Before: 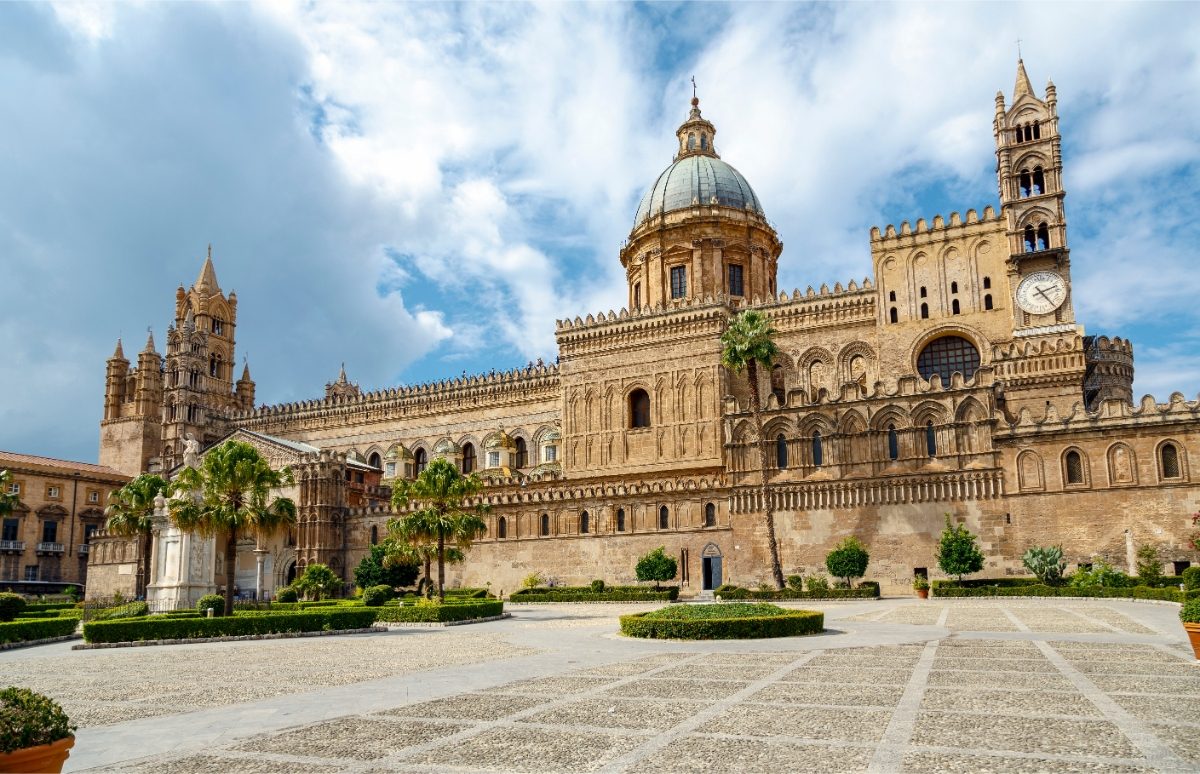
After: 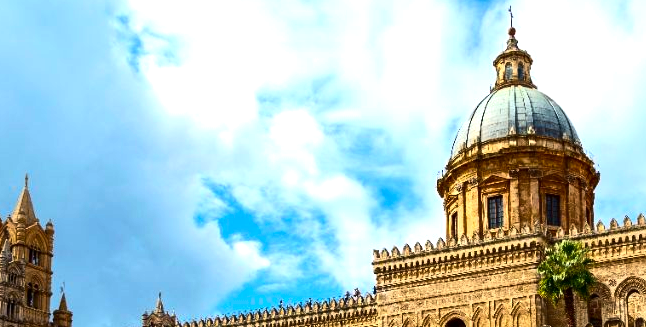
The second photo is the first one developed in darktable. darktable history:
crop: left 15.306%, top 9.065%, right 30.789%, bottom 48.638%
color balance rgb: perceptual brilliance grading › highlights 14.29%, perceptual brilliance grading › mid-tones -5.92%, perceptual brilliance grading › shadows -26.83%, global vibrance 31.18%
contrast brightness saturation: contrast 0.18, saturation 0.3
